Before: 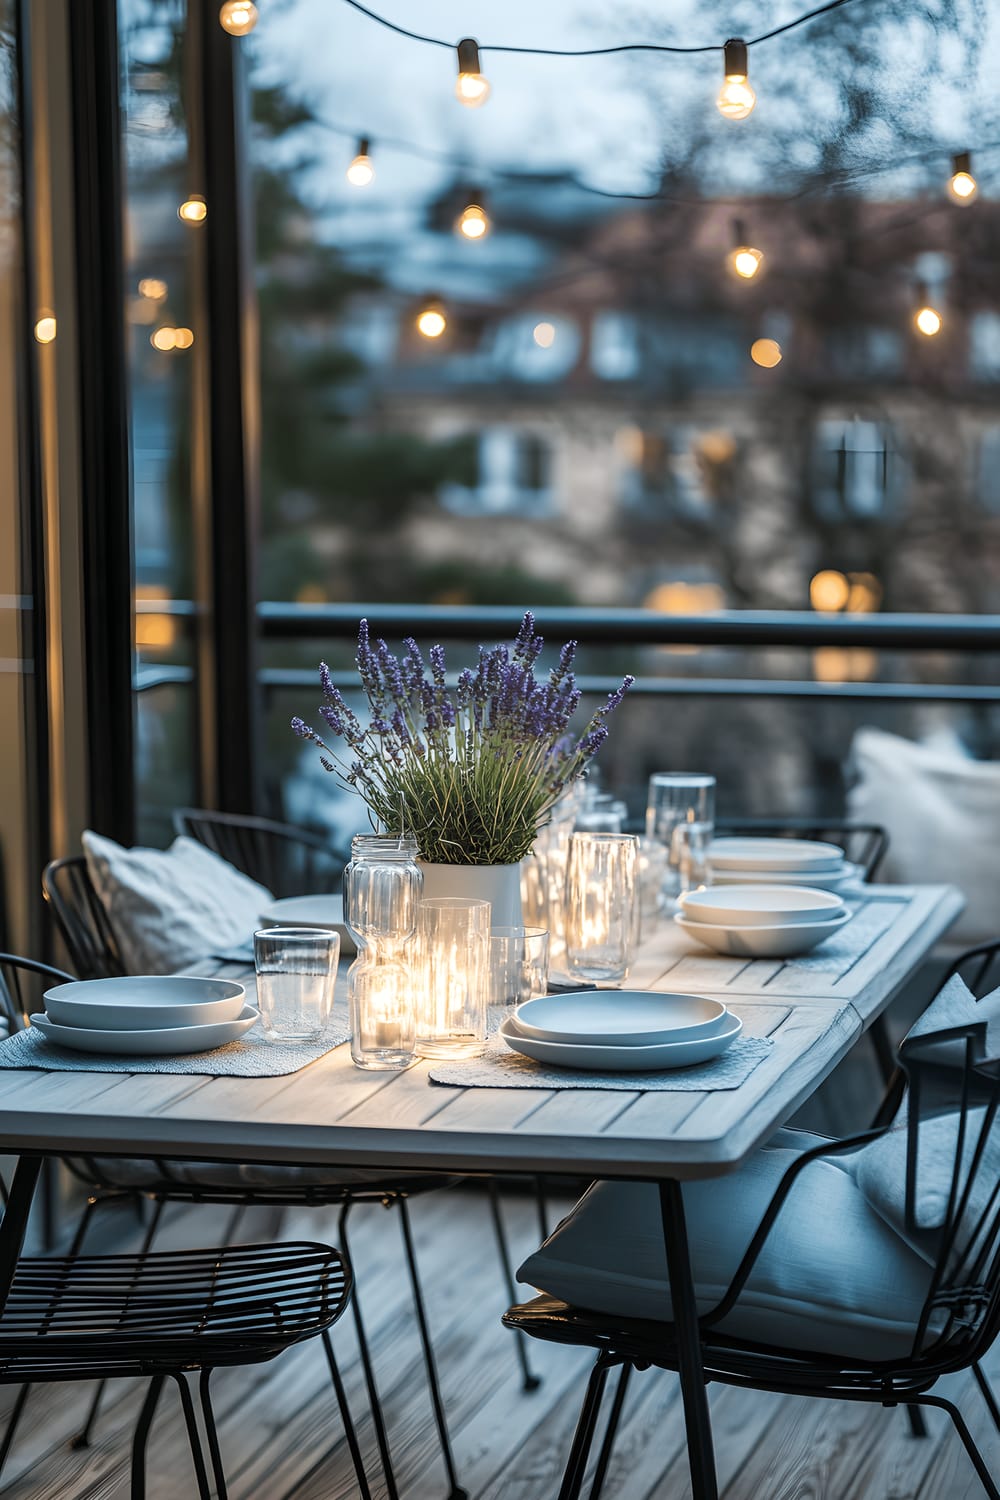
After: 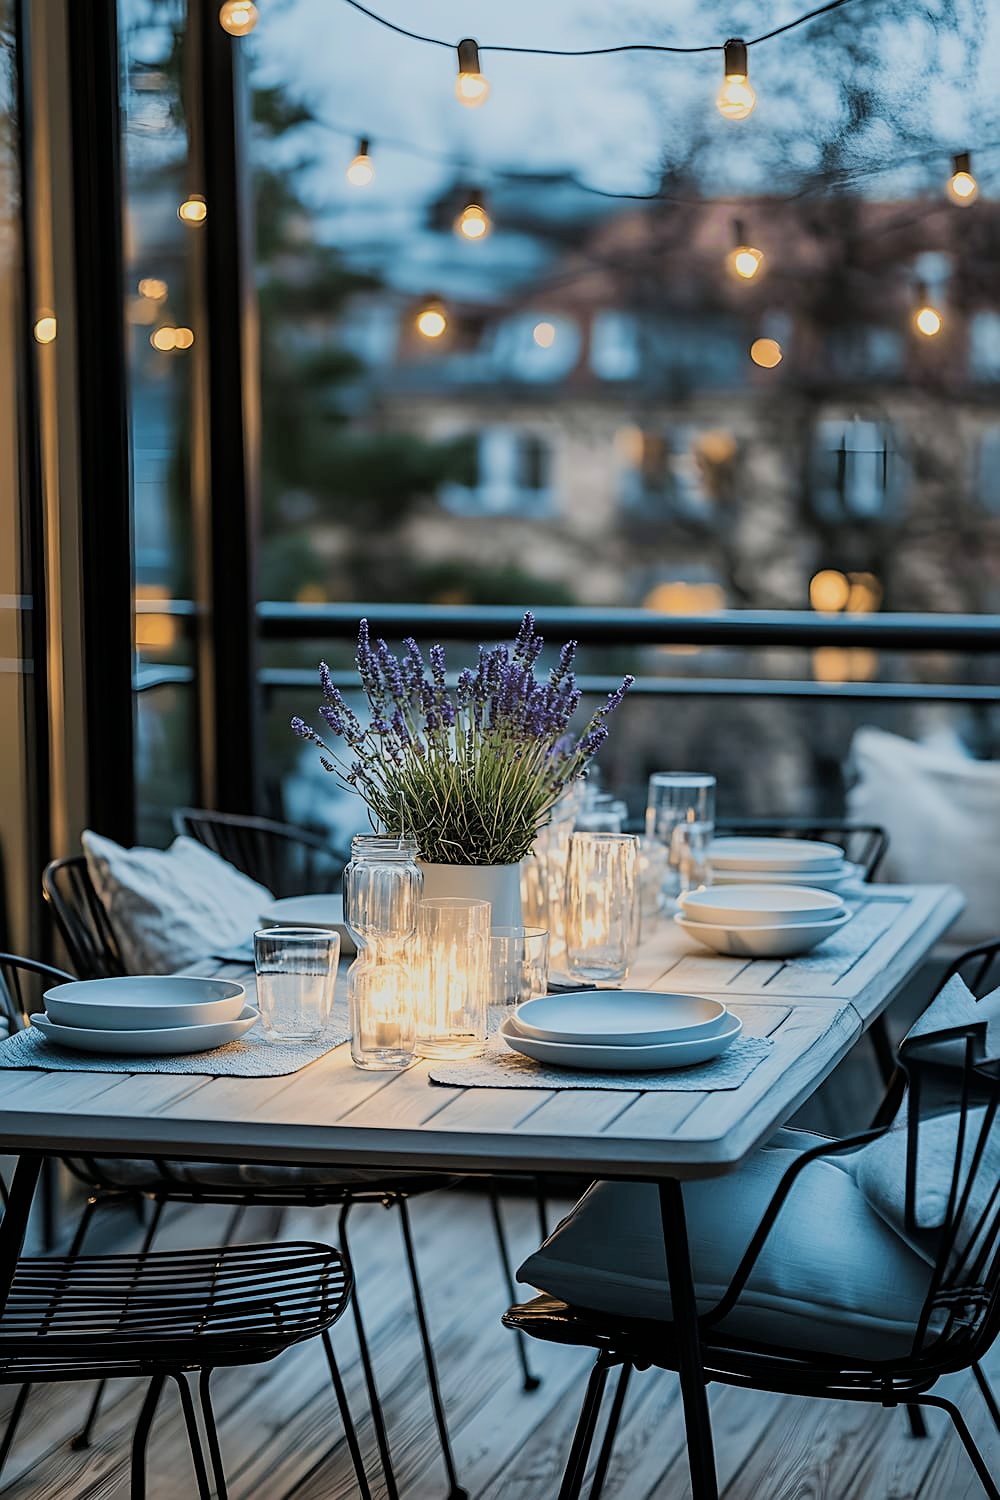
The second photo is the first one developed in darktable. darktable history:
filmic rgb: black relative exposure -7.81 EV, white relative exposure 4.25 EV, threshold 3.05 EV, hardness 3.84, color science v6 (2022), enable highlight reconstruction true
sharpen: on, module defaults
velvia: strength 24.71%
